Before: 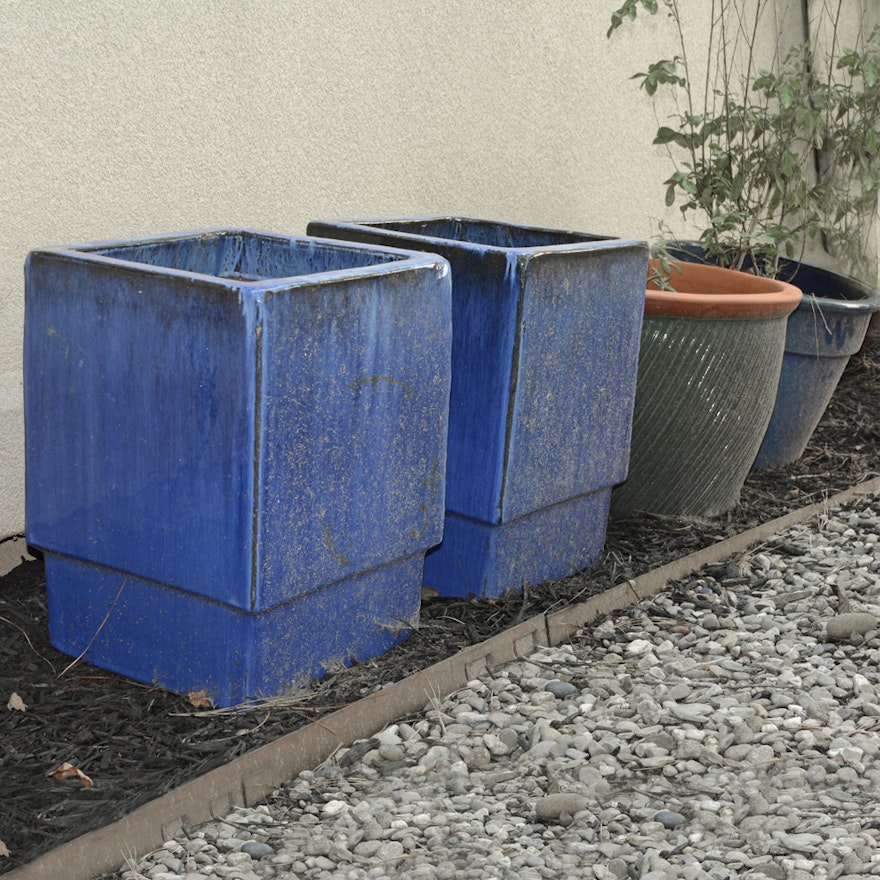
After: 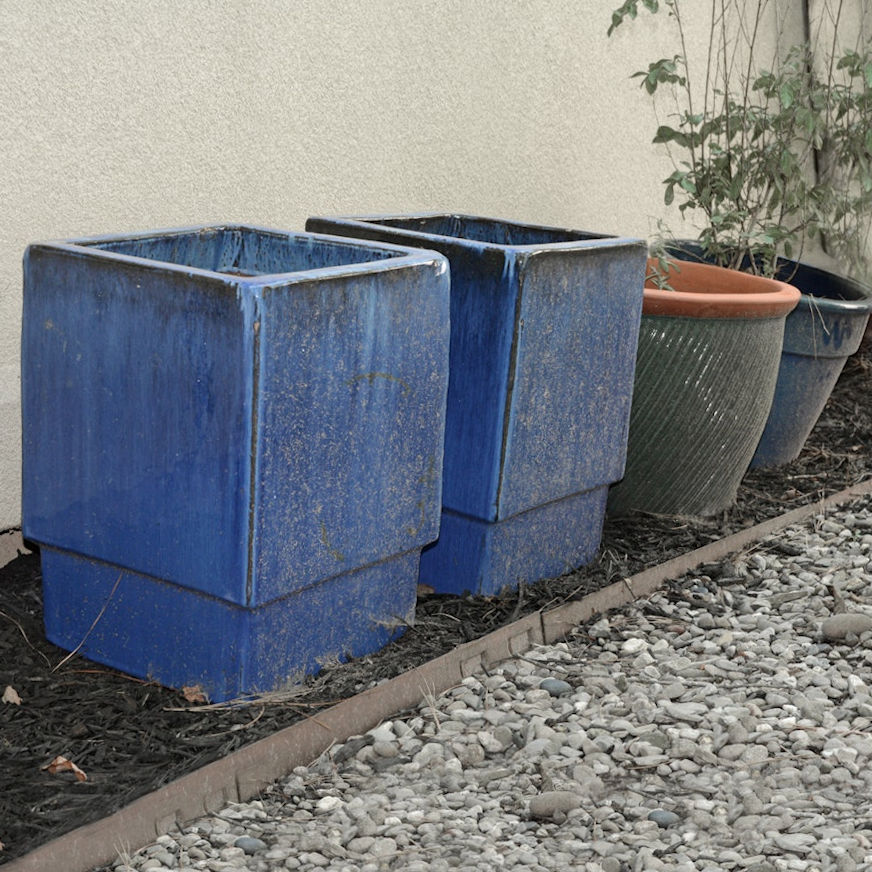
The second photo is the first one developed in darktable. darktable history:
color correction: saturation 0.8
crop and rotate: angle -0.5°
